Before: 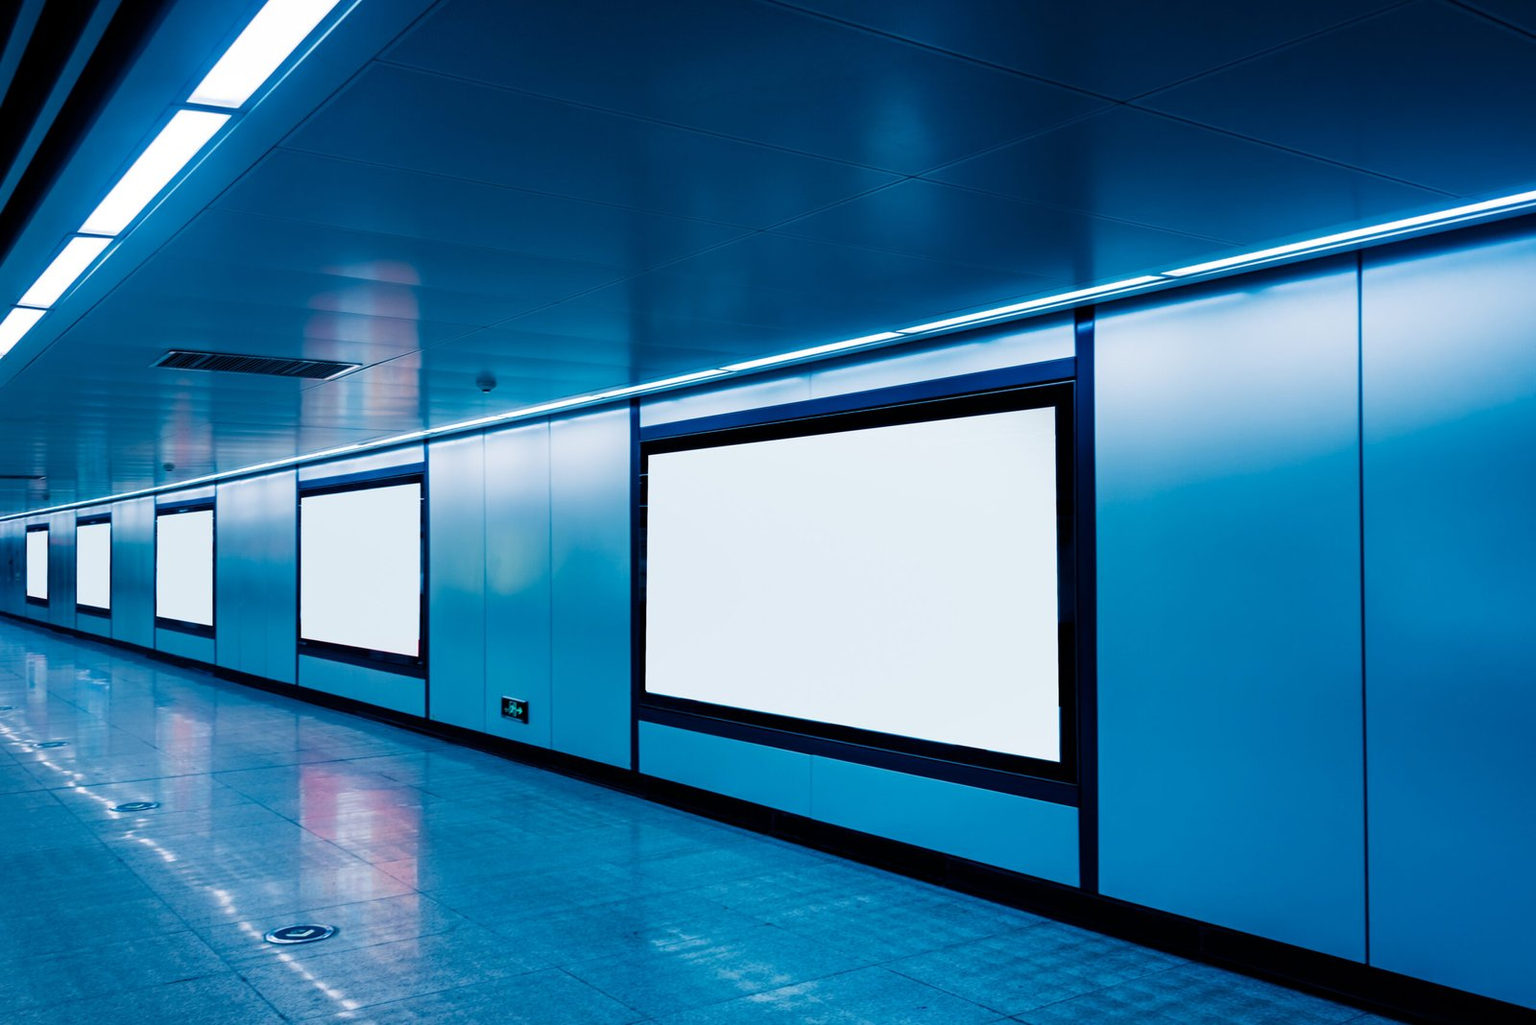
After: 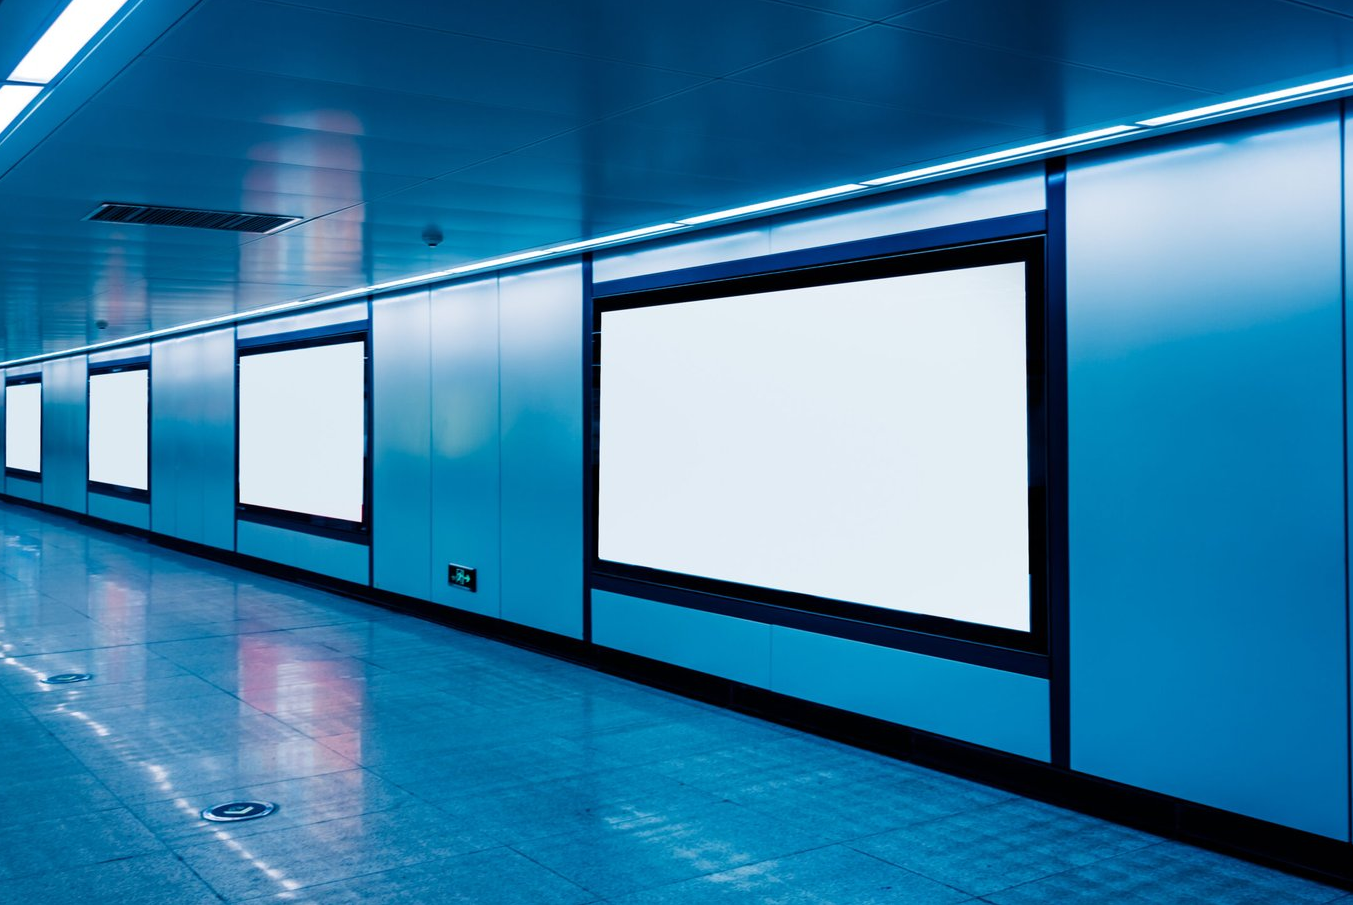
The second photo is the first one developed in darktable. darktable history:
crop and rotate: left 4.684%, top 15.204%, right 10.695%
